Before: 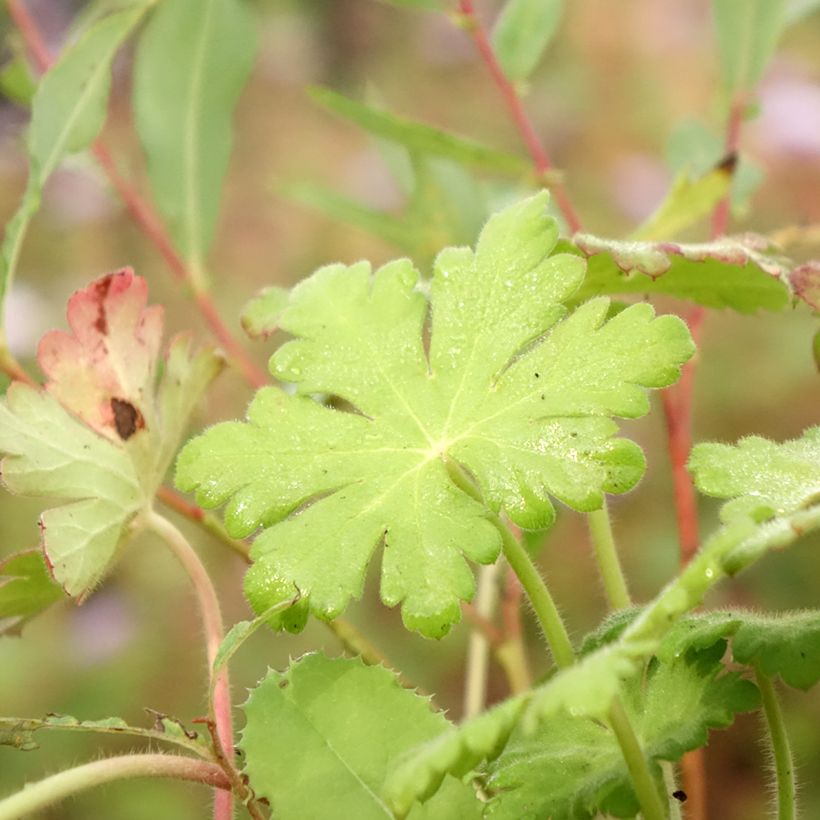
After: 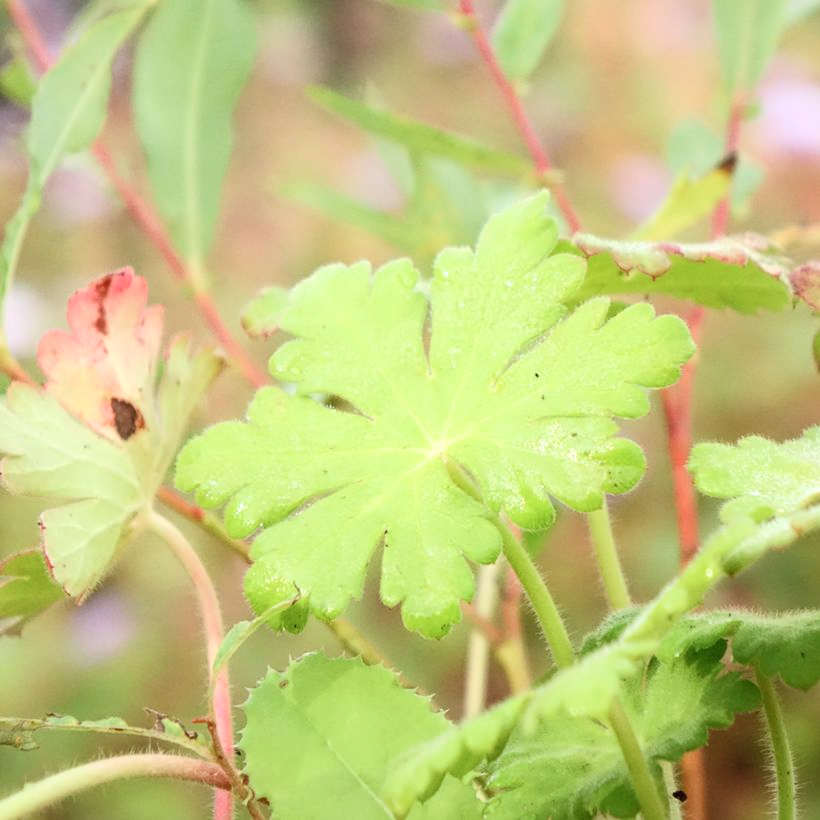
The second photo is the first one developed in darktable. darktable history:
contrast brightness saturation: contrast 0.198, brightness 0.151, saturation 0.136
exposure: exposure 0.014 EV, compensate highlight preservation false
color correction: highlights a* -0.768, highlights b* -9.16
